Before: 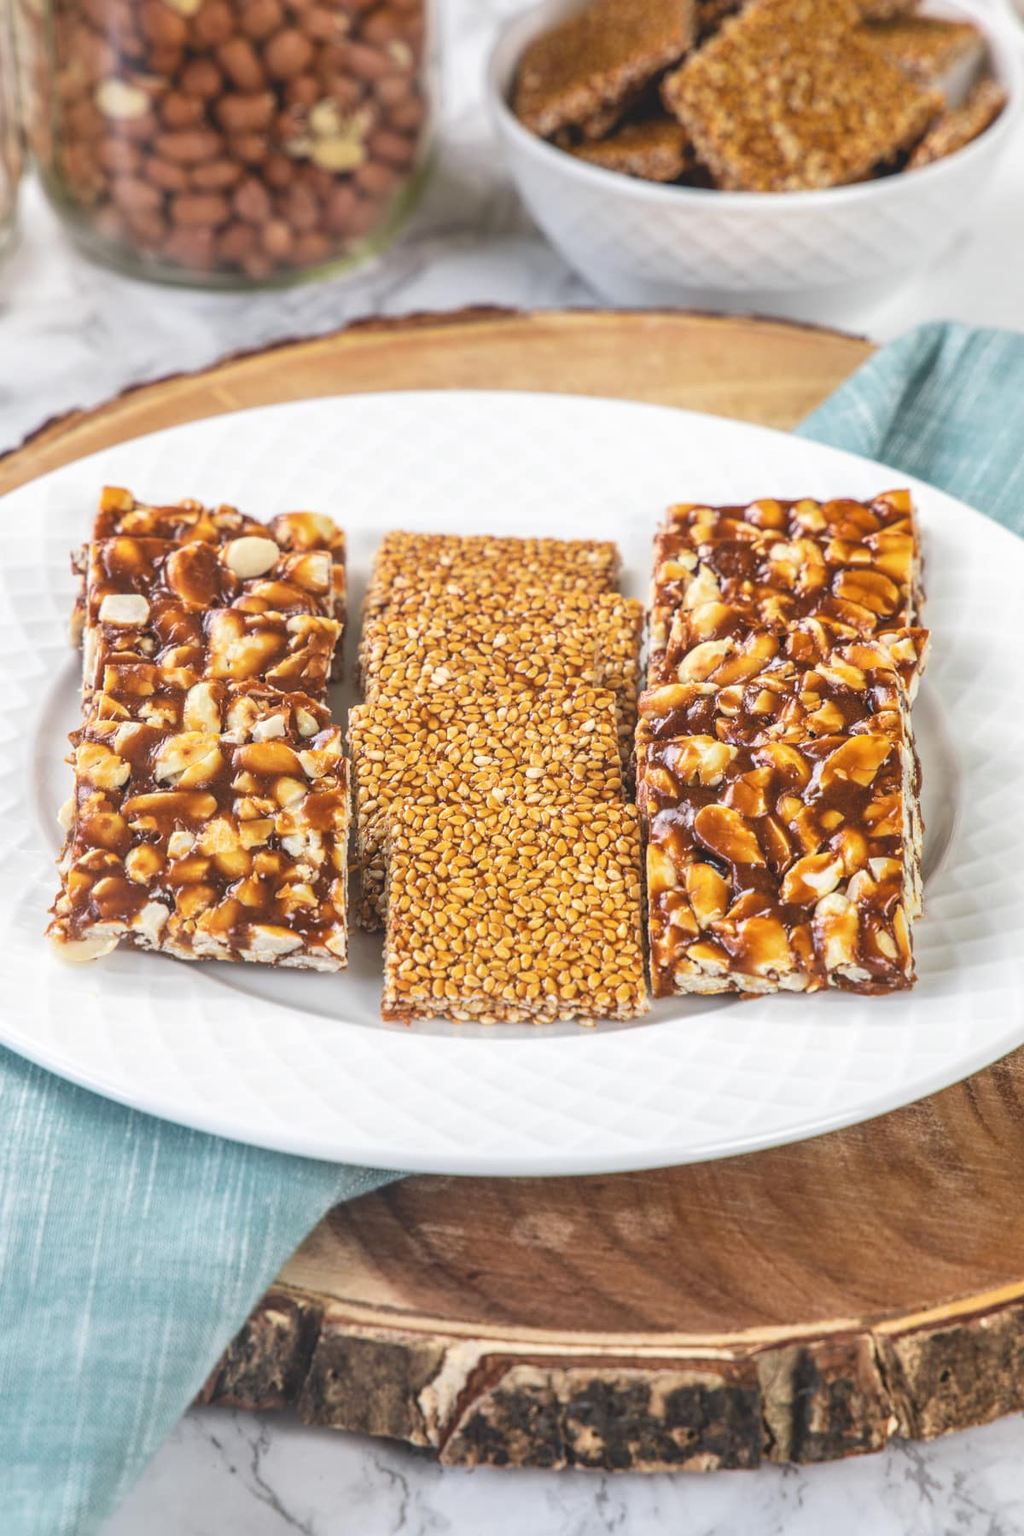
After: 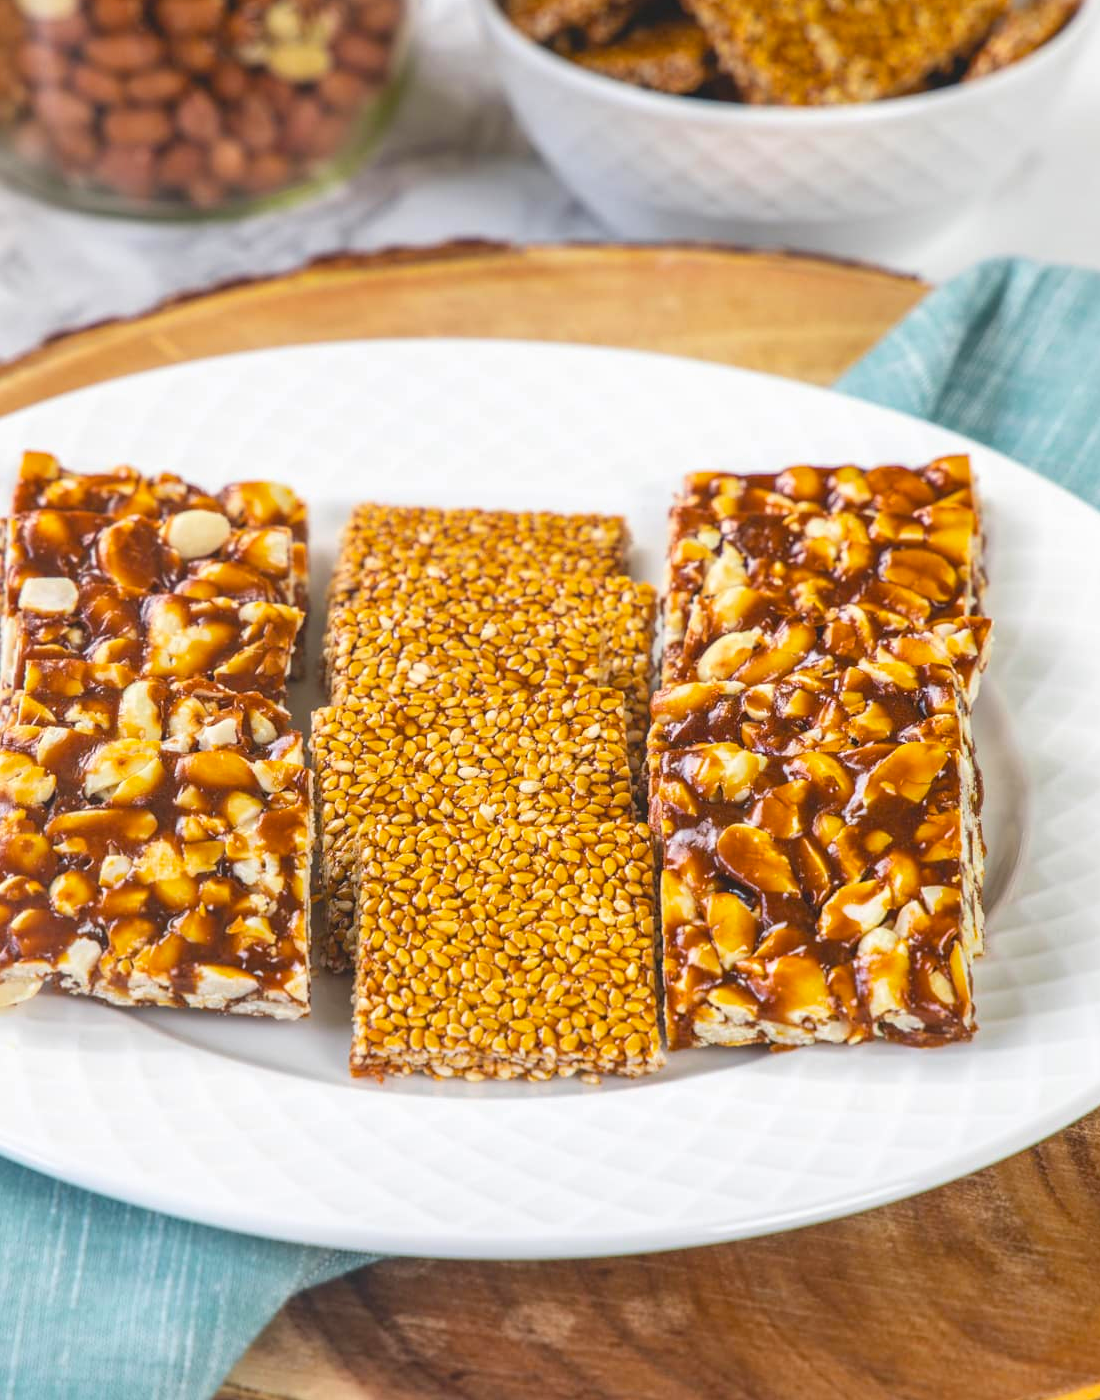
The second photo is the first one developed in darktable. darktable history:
crop: left 8.155%, top 6.611%, bottom 15.385%
color balance rgb: perceptual saturation grading › global saturation 20%, global vibrance 20%
